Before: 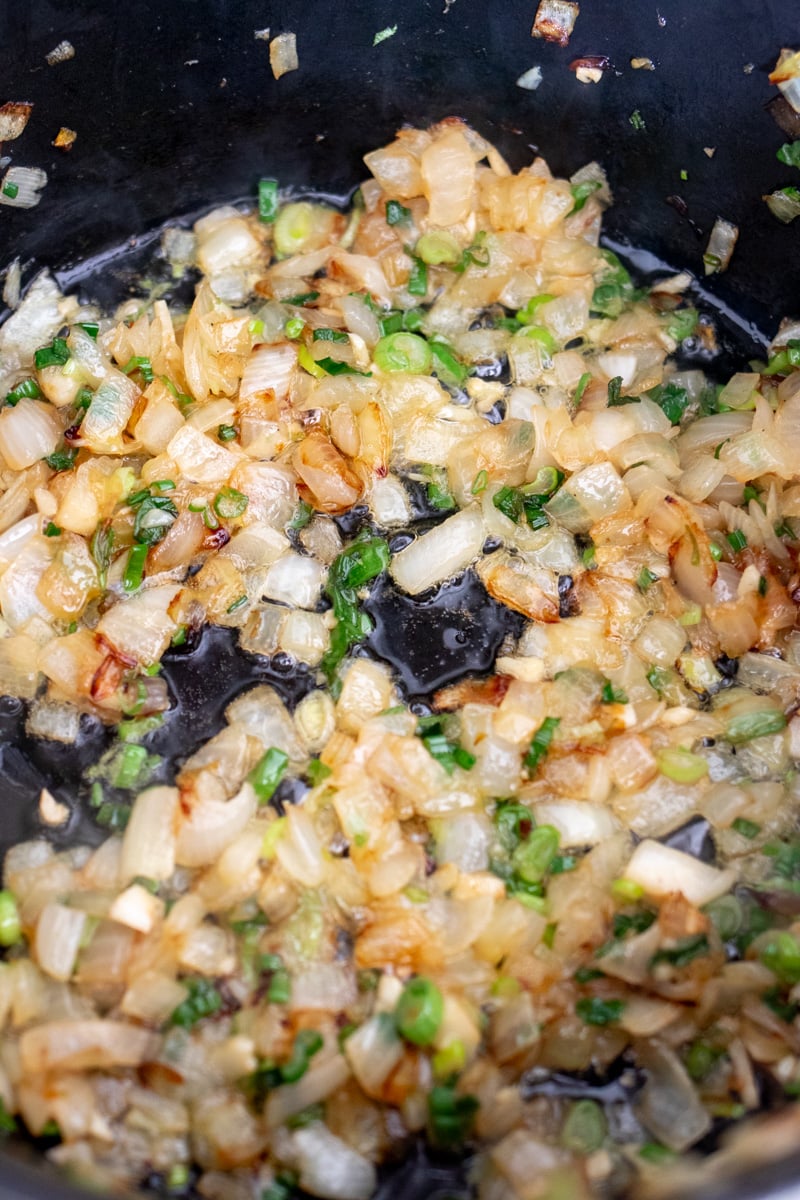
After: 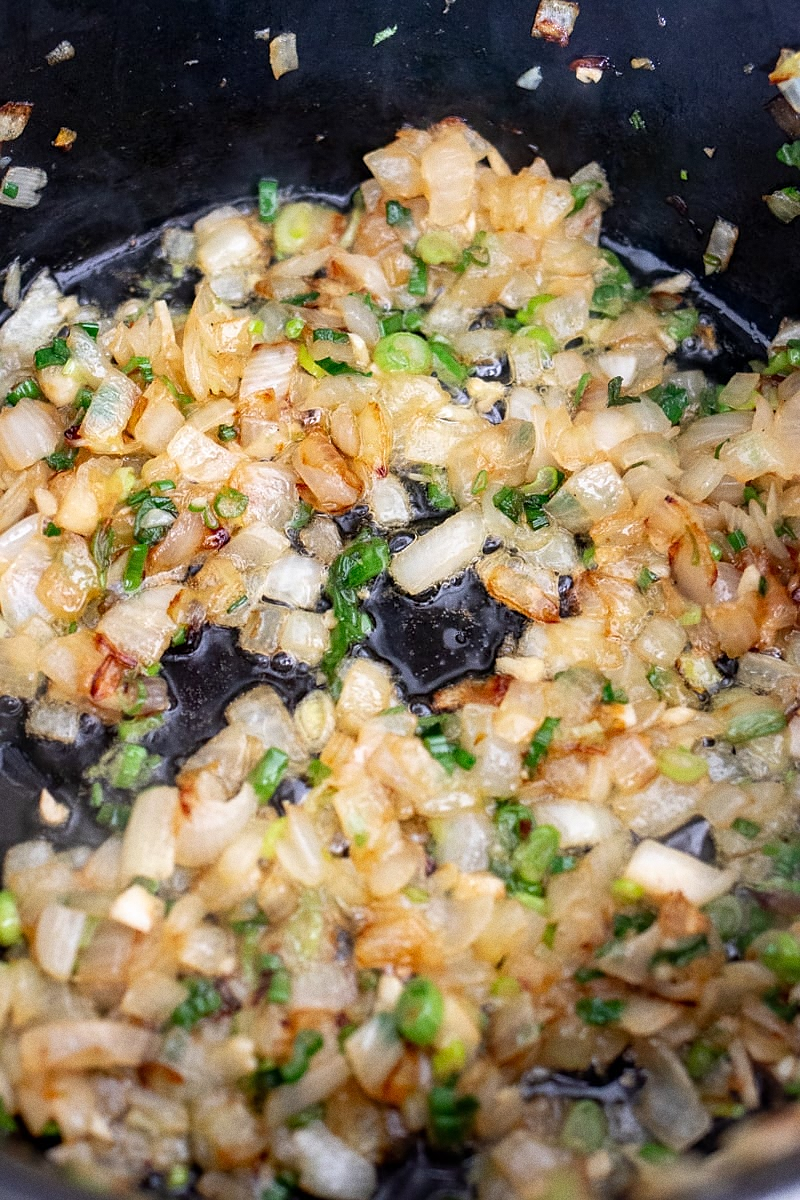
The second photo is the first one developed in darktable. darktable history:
grain: coarseness 0.09 ISO
sharpen: radius 0.969, amount 0.604
